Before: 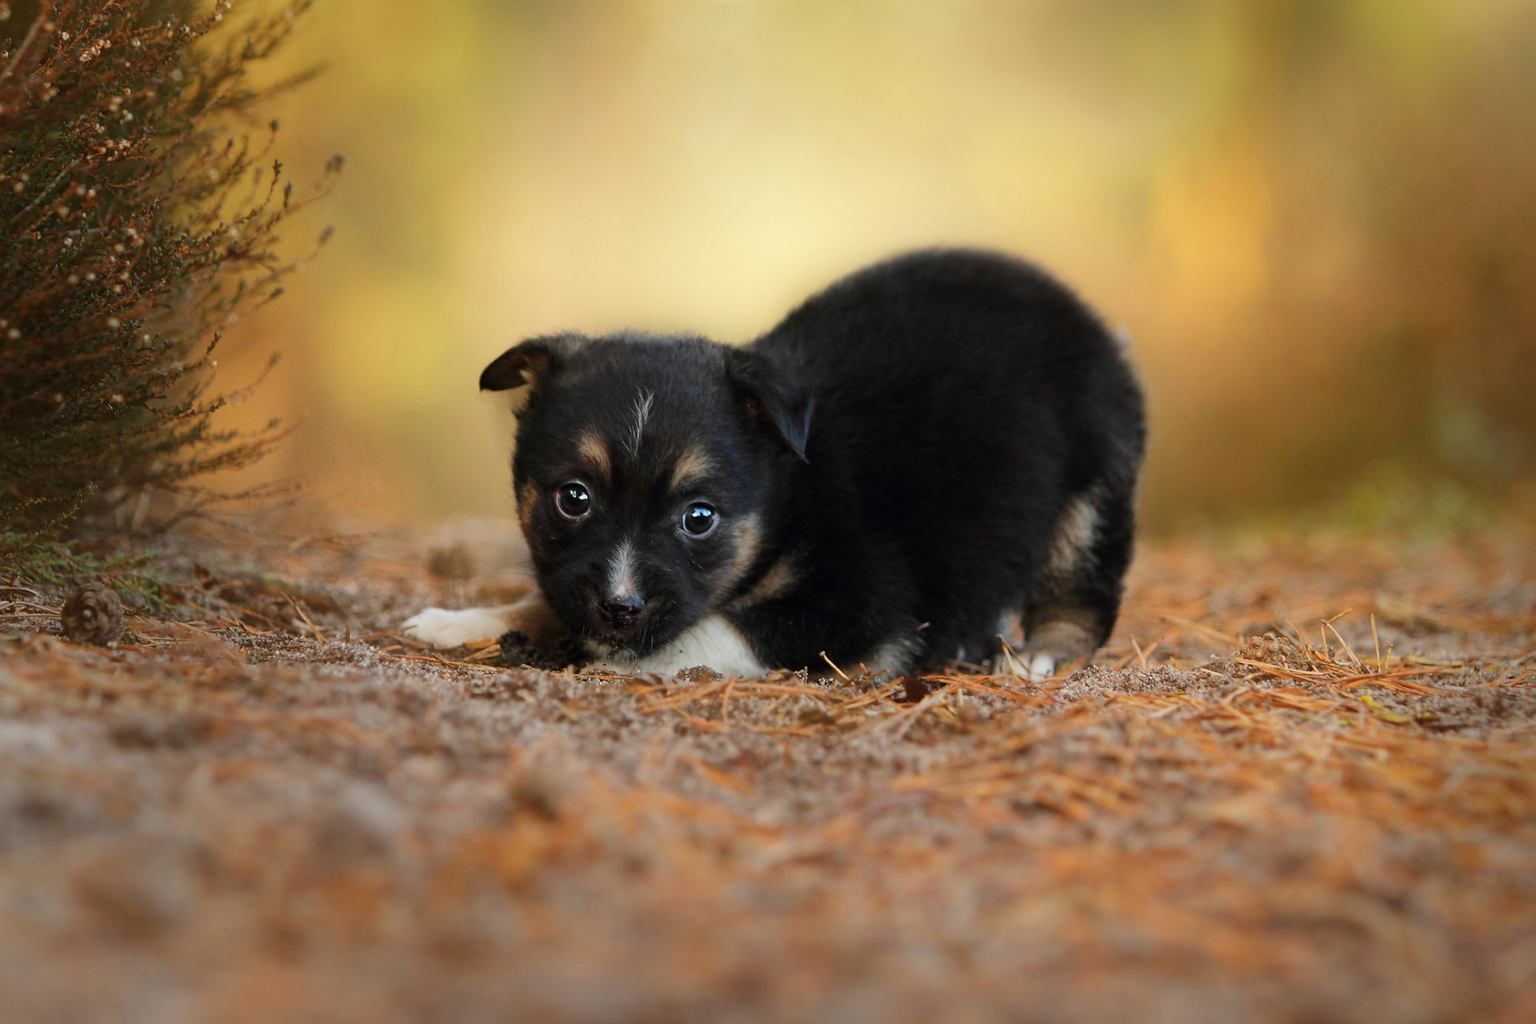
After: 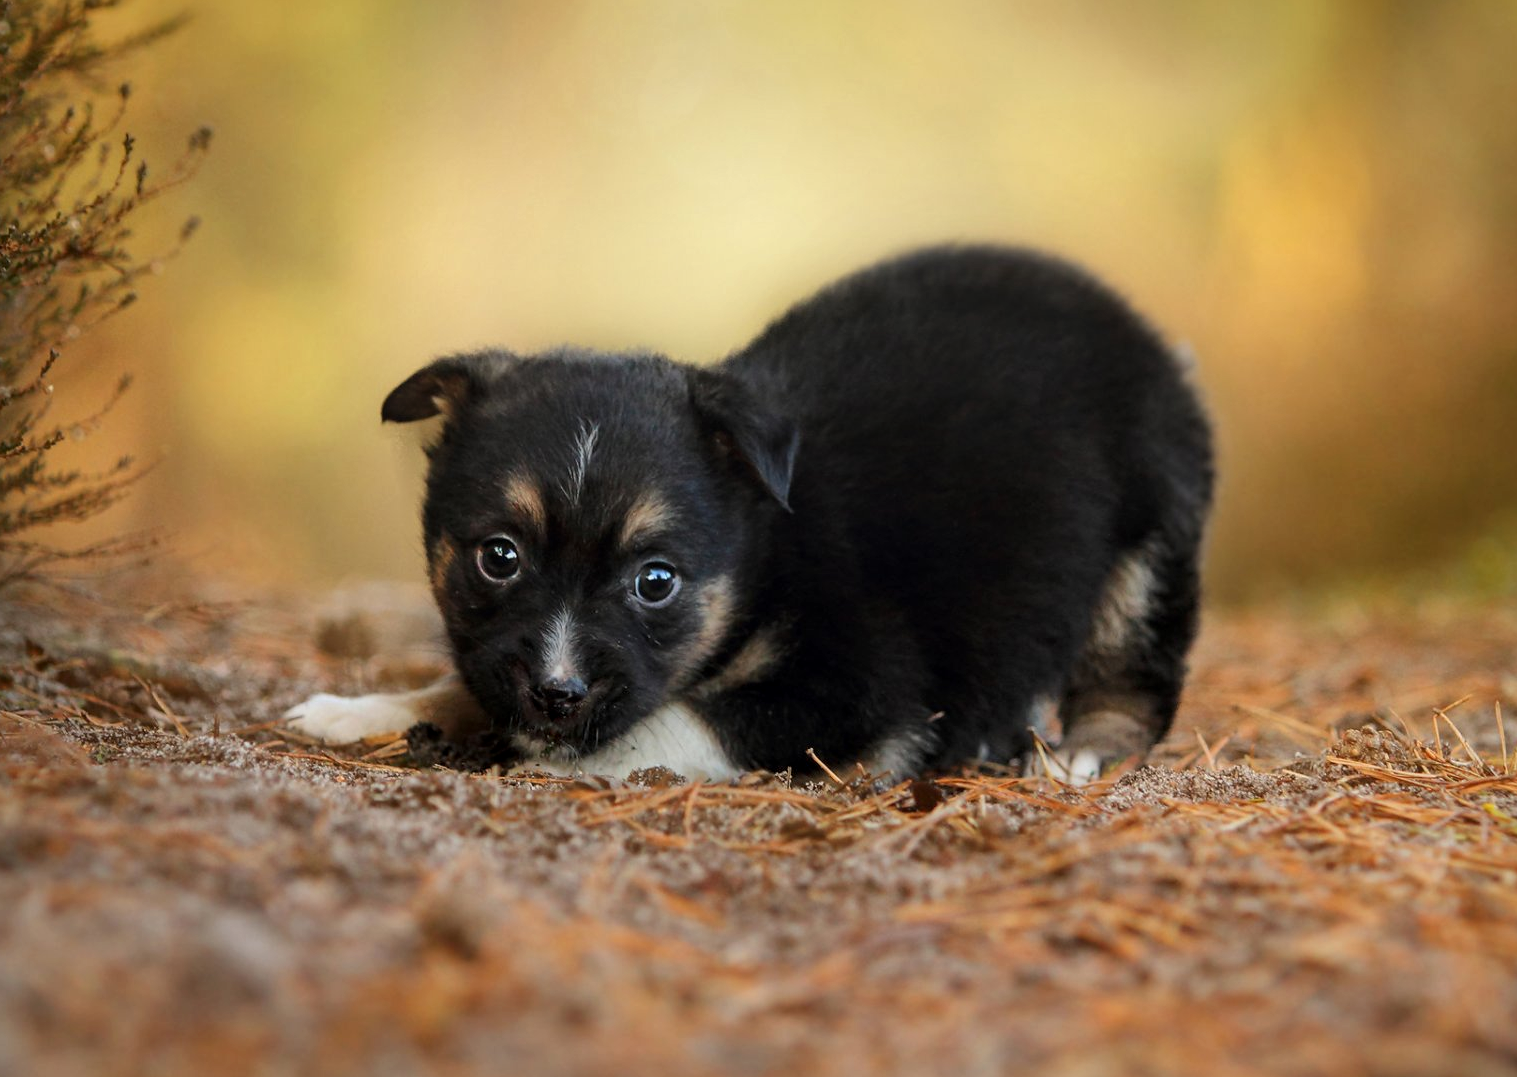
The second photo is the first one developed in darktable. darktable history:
local contrast: on, module defaults
crop: left 11.381%, top 5.16%, right 9.588%, bottom 10.666%
